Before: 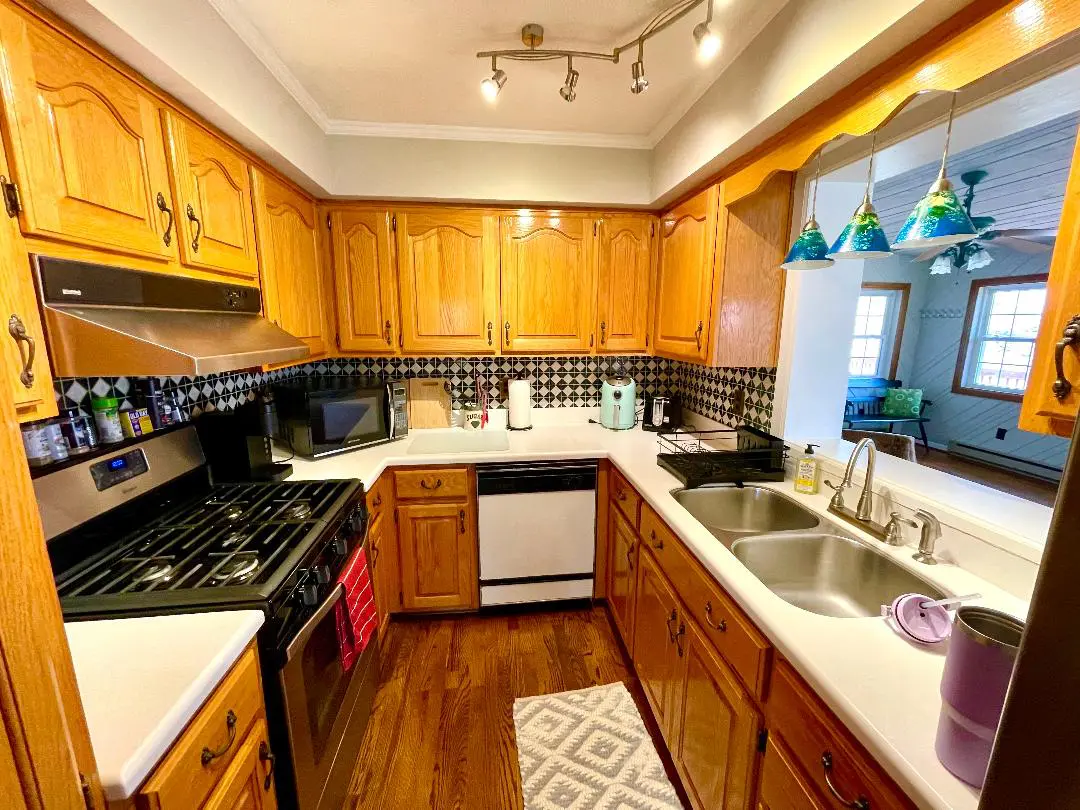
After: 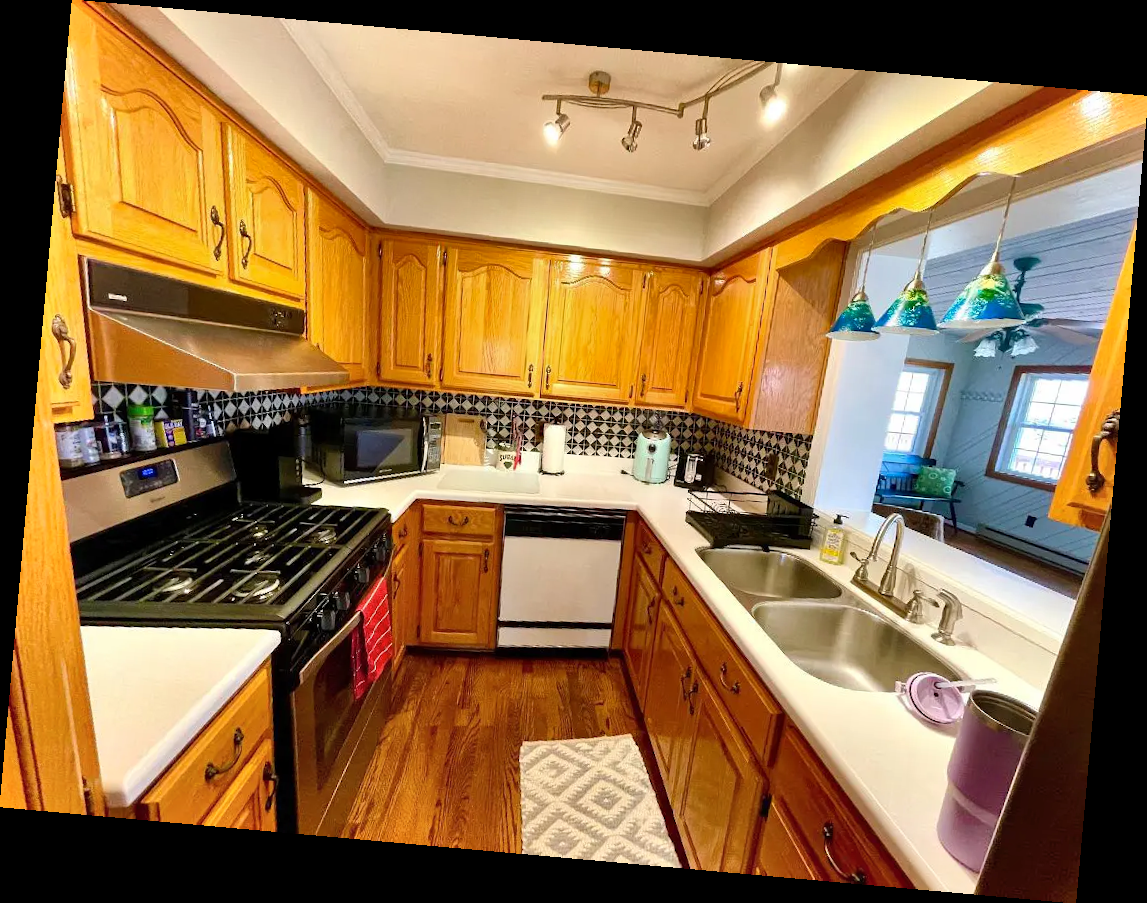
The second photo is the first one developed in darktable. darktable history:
shadows and highlights: low approximation 0.01, soften with gaussian
rotate and perspective: rotation 5.12°, automatic cropping off
